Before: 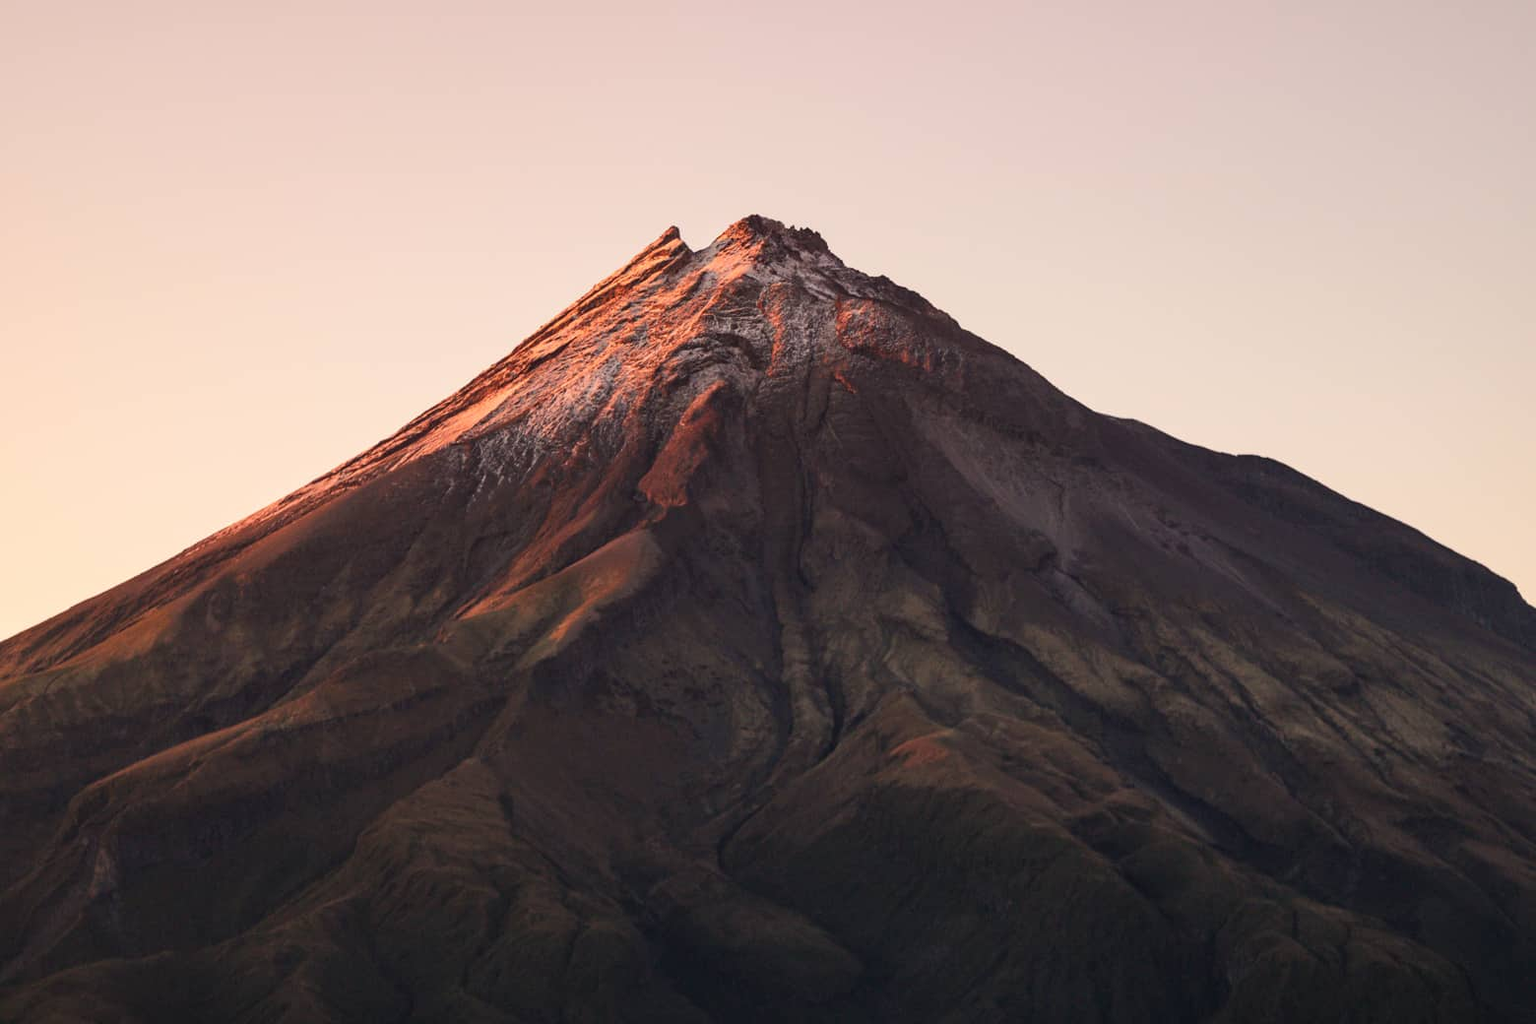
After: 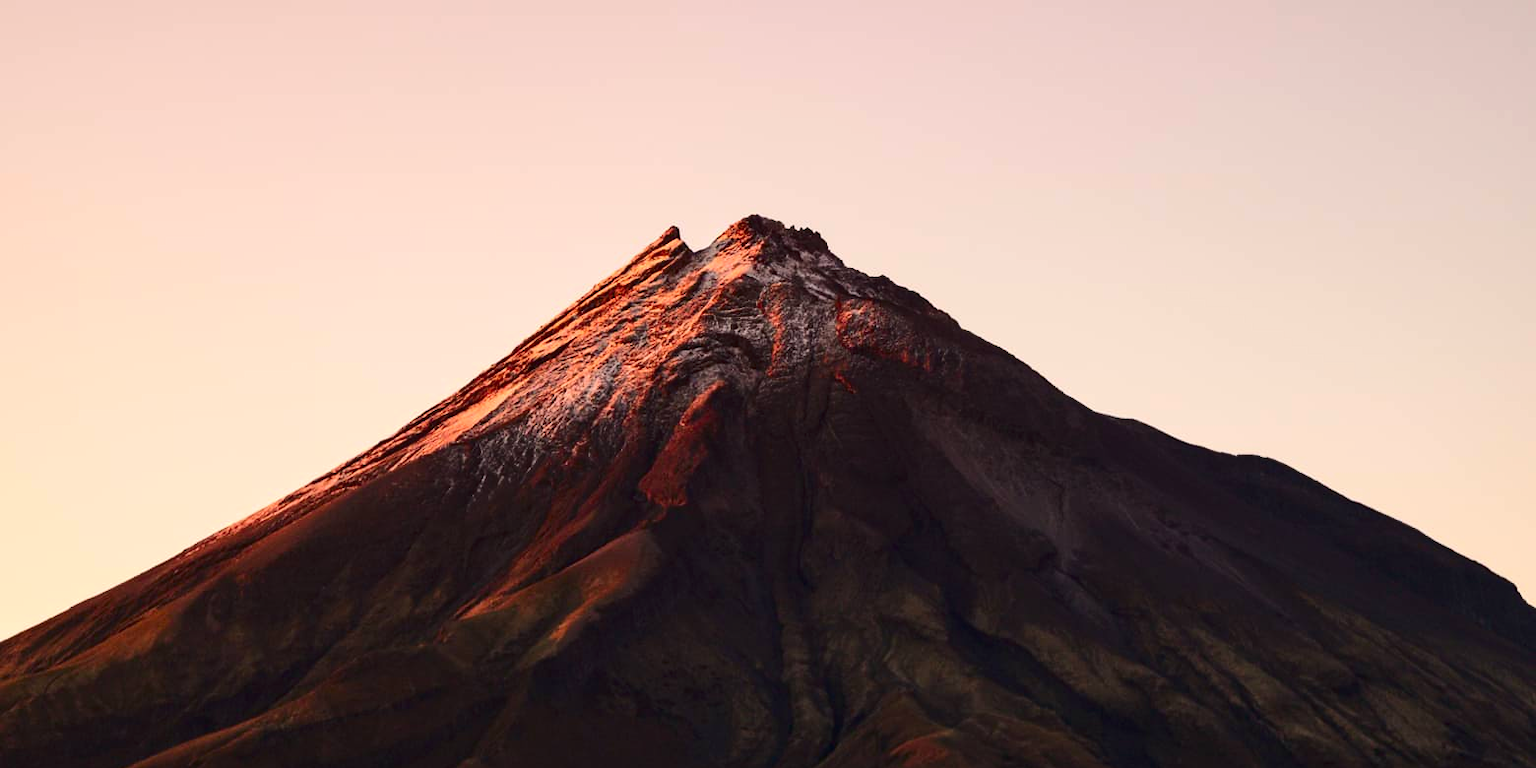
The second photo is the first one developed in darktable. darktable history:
crop: bottom 24.967%
white balance: red 1, blue 1
contrast brightness saturation: contrast 0.21, brightness -0.11, saturation 0.21
